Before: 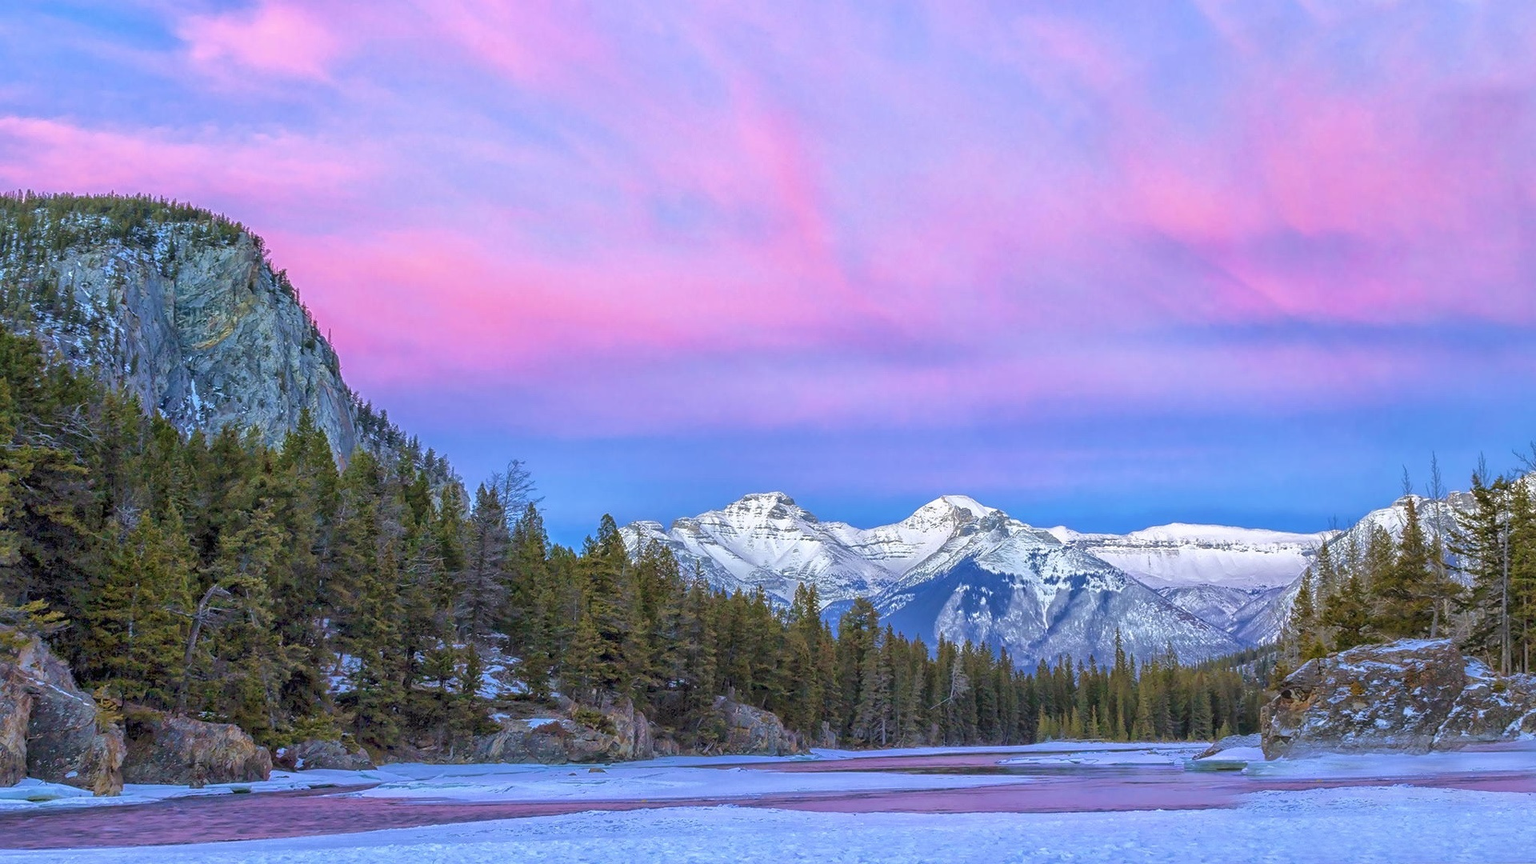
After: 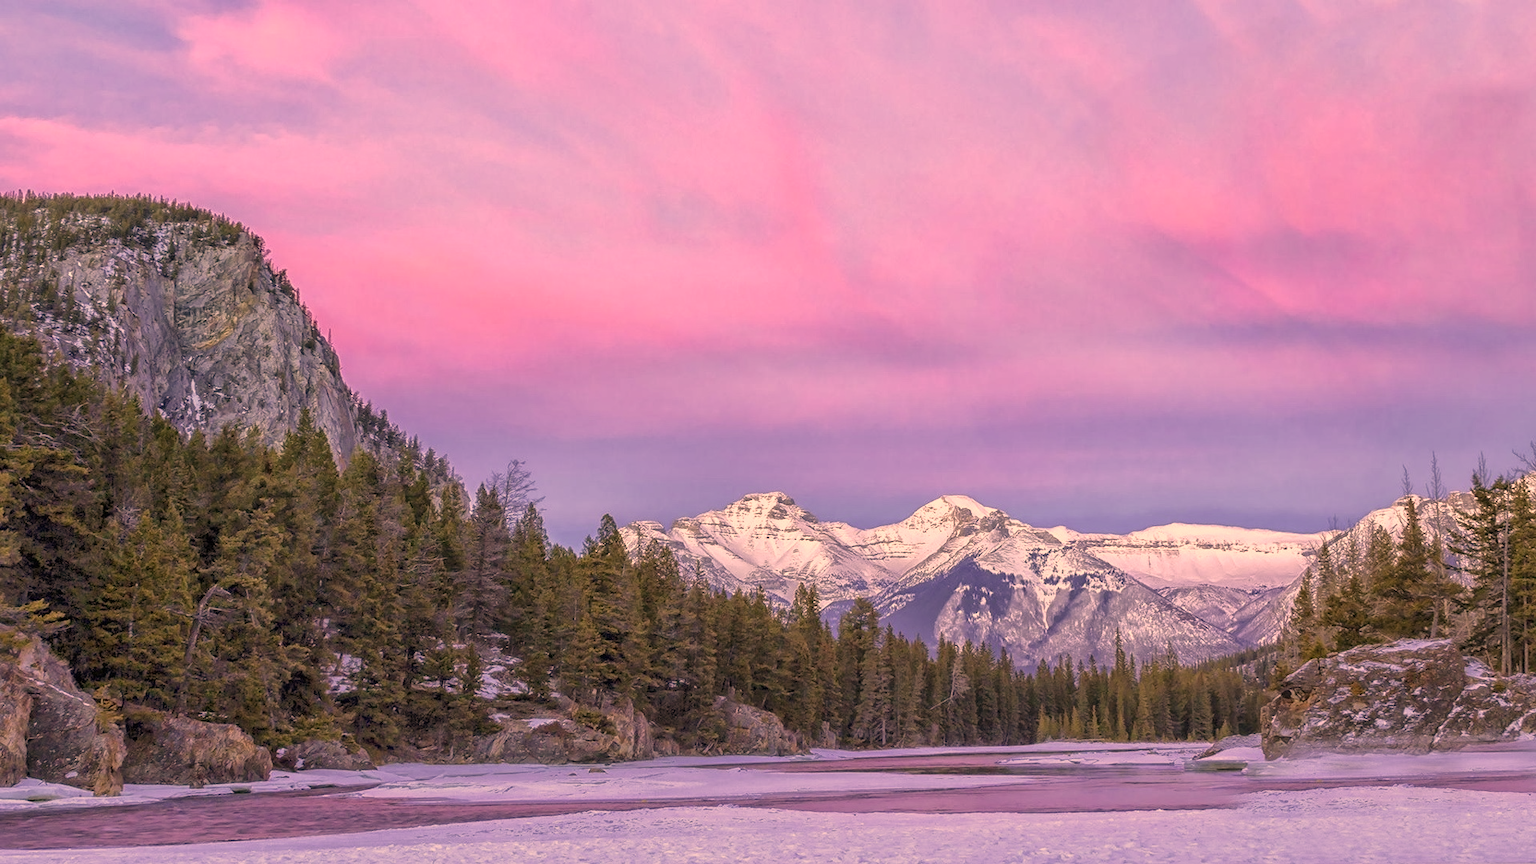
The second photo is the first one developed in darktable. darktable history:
color correction: highlights a* 39.43, highlights b* 39.69, saturation 0.689
